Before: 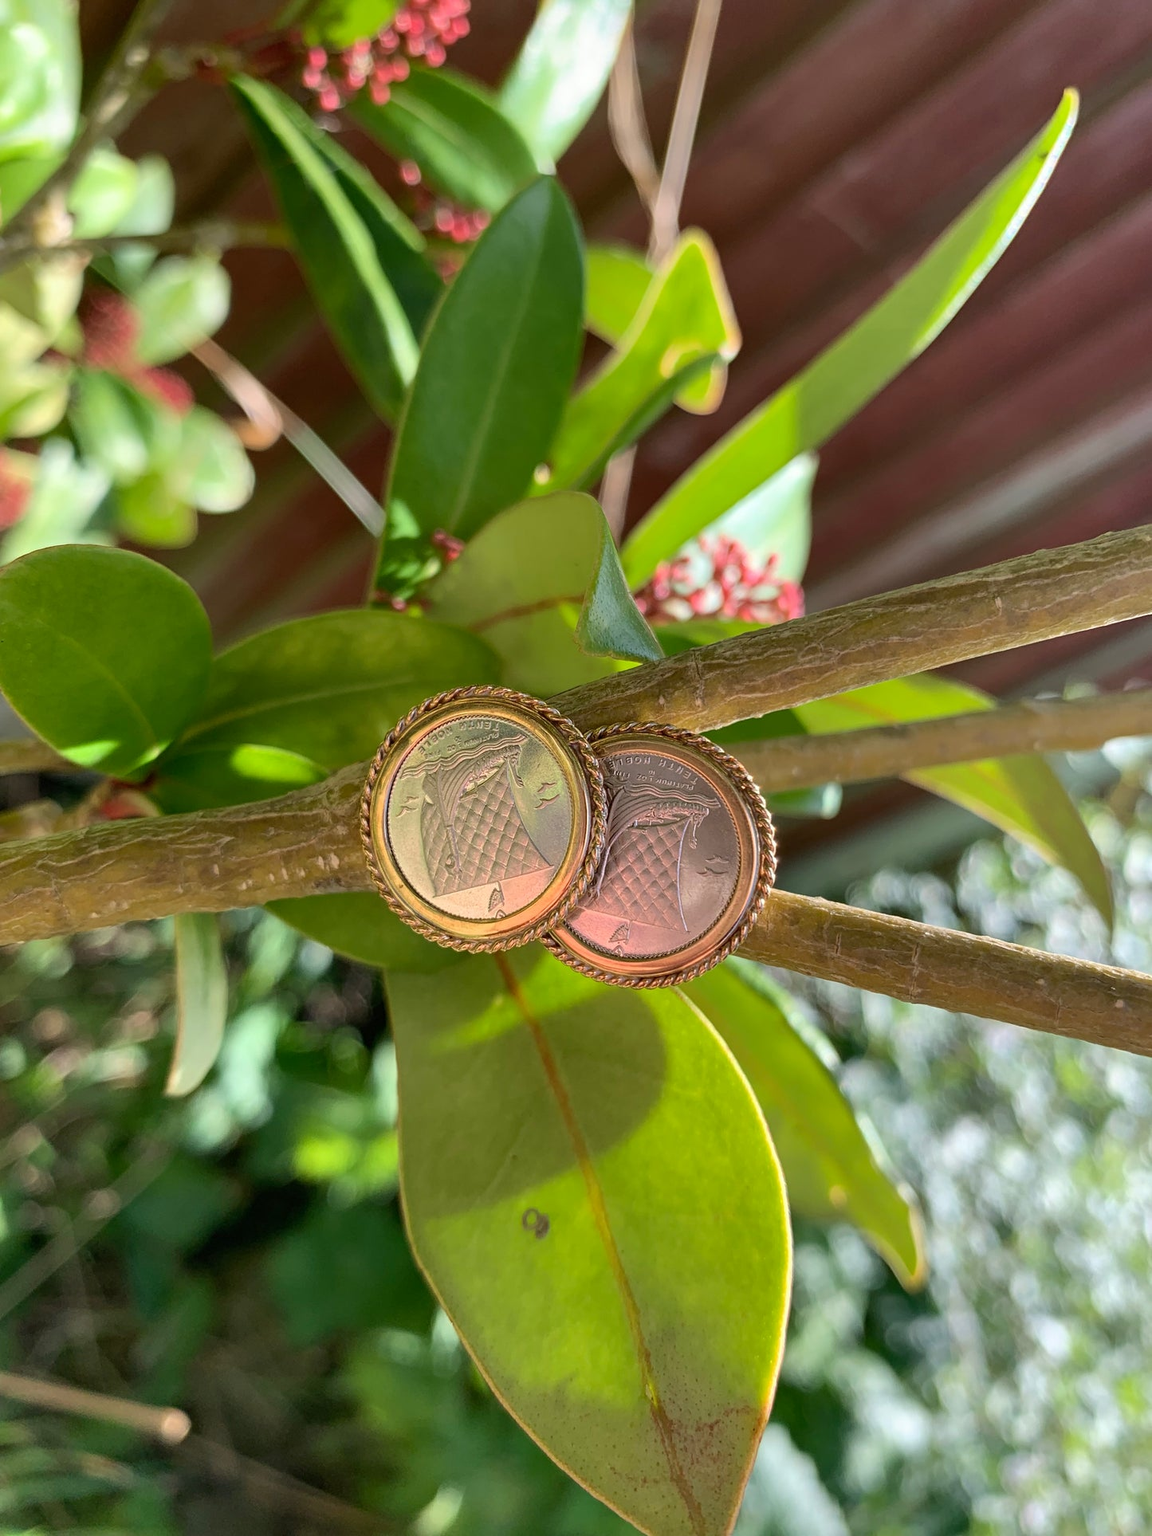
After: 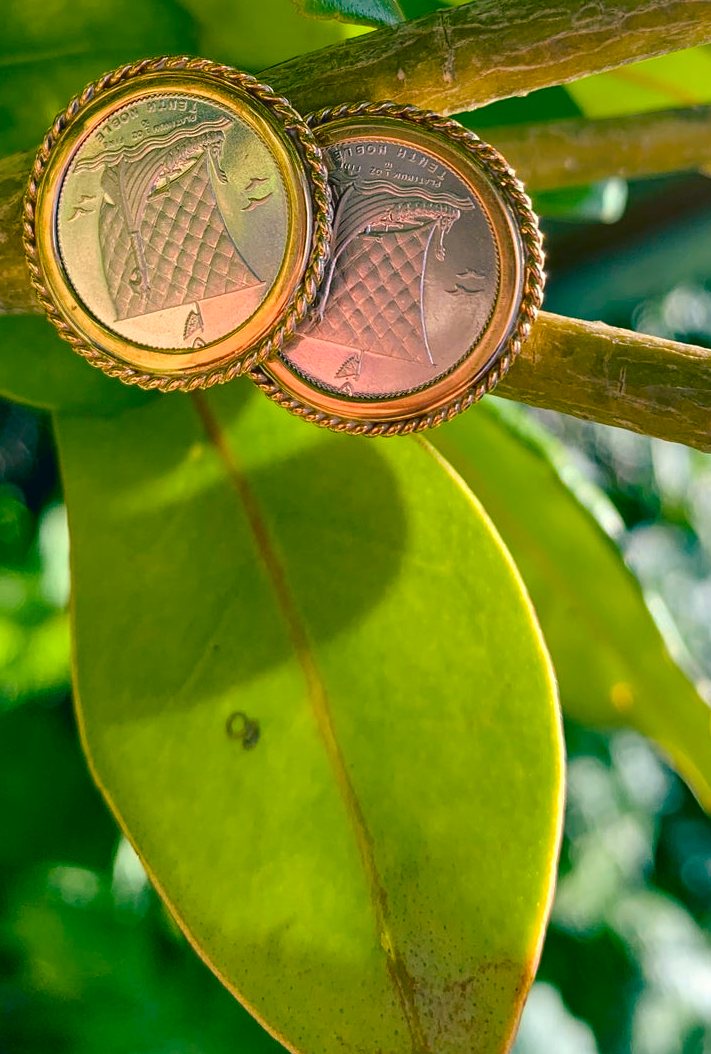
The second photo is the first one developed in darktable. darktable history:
crop: left 29.729%, top 41.747%, right 21.063%, bottom 3.516%
color balance rgb: shadows lift › luminance -29.017%, shadows lift › chroma 9.973%, shadows lift › hue 230.82°, highlights gain › chroma 2.049%, highlights gain › hue 72.21°, global offset › luminance 0.493%, linear chroma grading › global chroma 19.996%, perceptual saturation grading › global saturation 20%, perceptual saturation grading › highlights -25.076%, perceptual saturation grading › shadows 50.369%
contrast equalizer: octaves 7, y [[0.6 ×6], [0.55 ×6], [0 ×6], [0 ×6], [0 ×6]], mix 0.144
